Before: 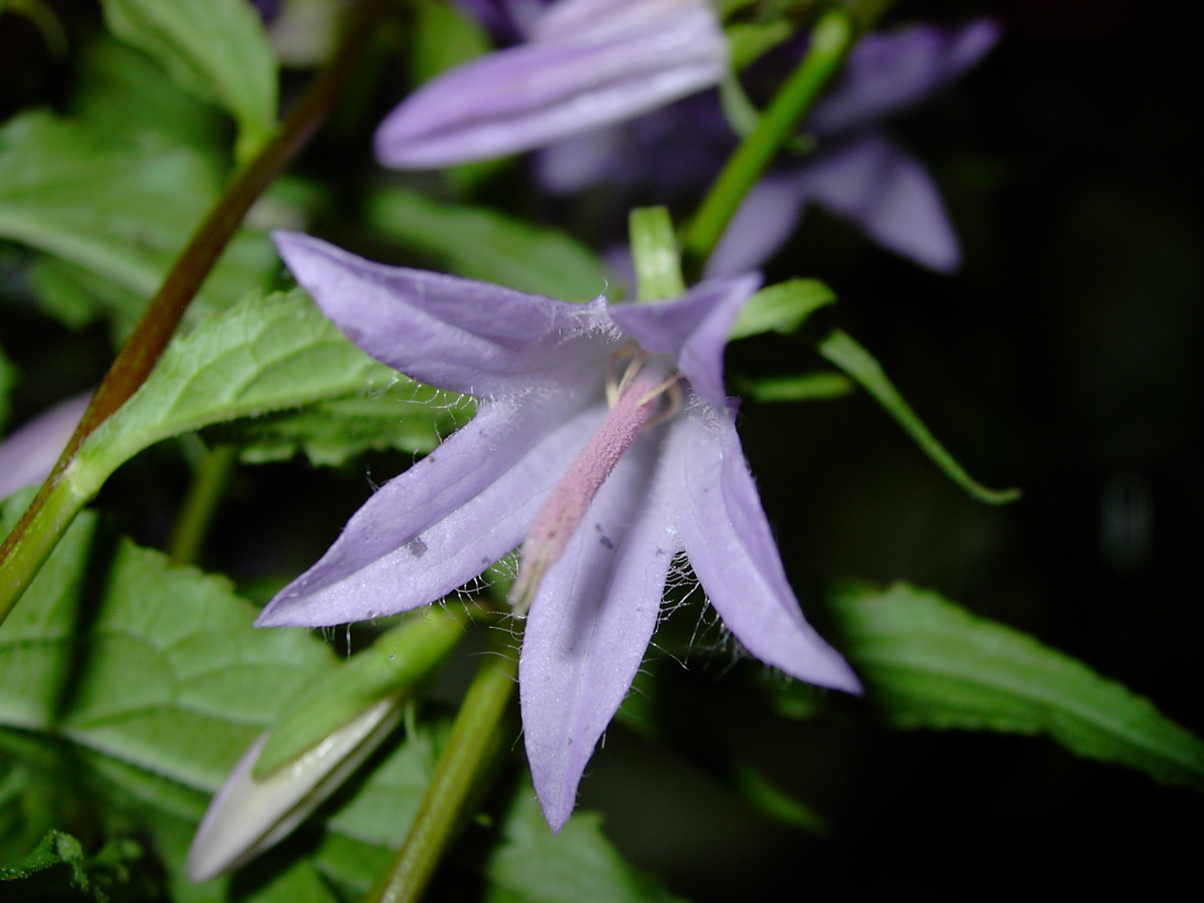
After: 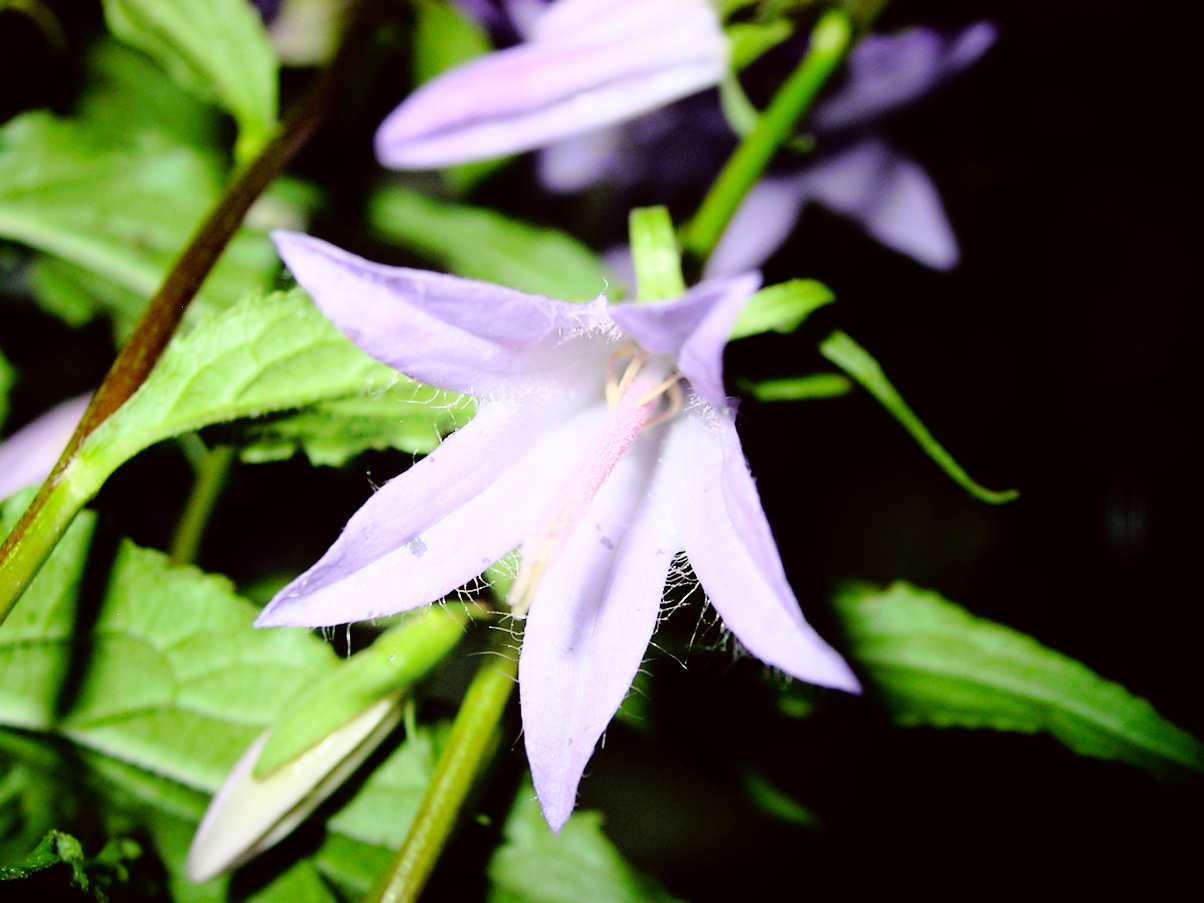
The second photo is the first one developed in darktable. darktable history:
base curve: curves: ch0 [(0, 0) (0.012, 0.01) (0.073, 0.168) (0.31, 0.711) (0.645, 0.957) (1, 1)]
shadows and highlights: shadows -21.84, highlights 98.5, soften with gaussian
color correction: highlights a* -1.03, highlights b* 4.45, shadows a* 3.6
